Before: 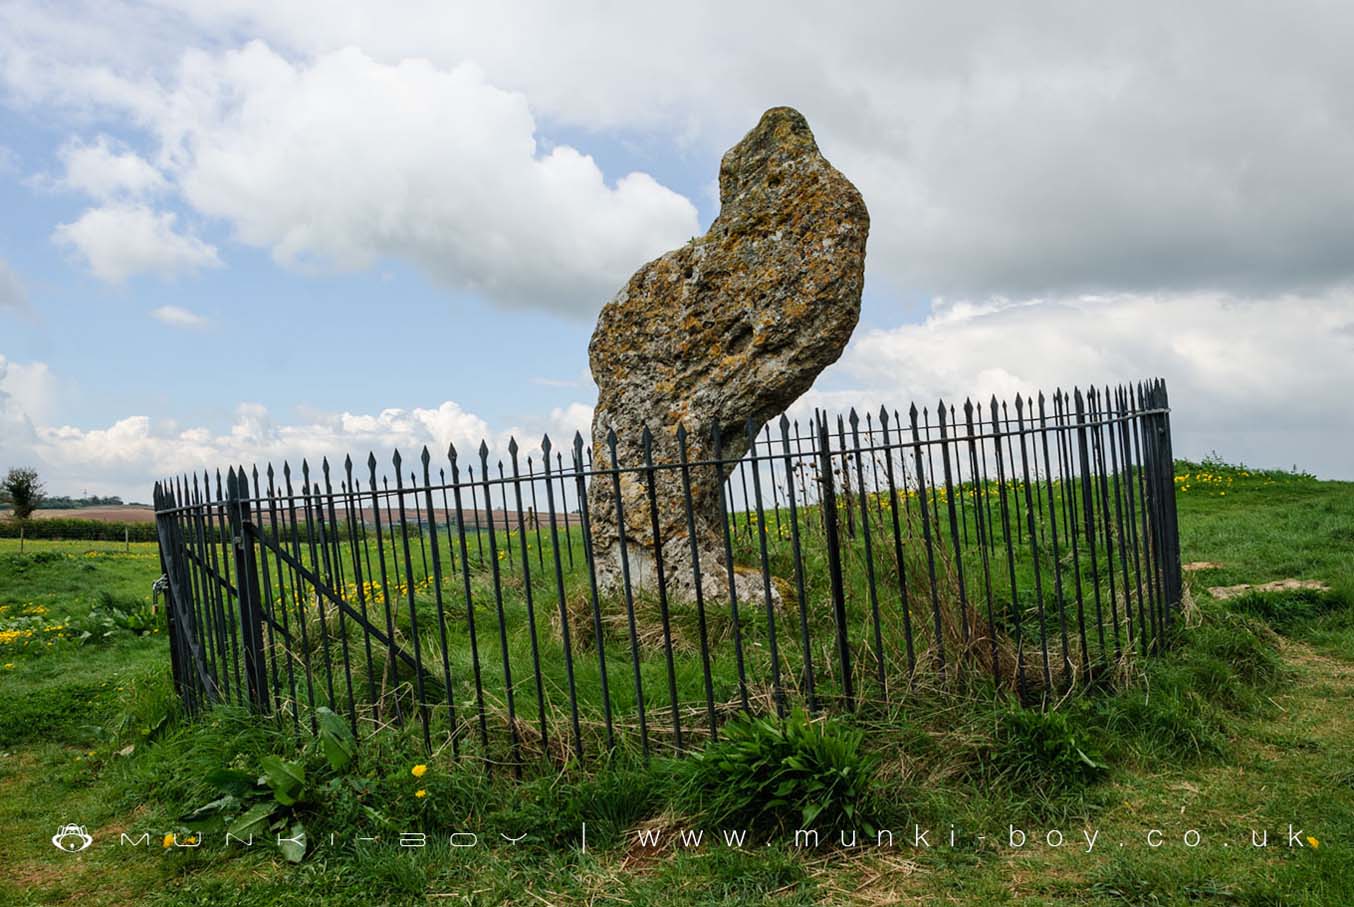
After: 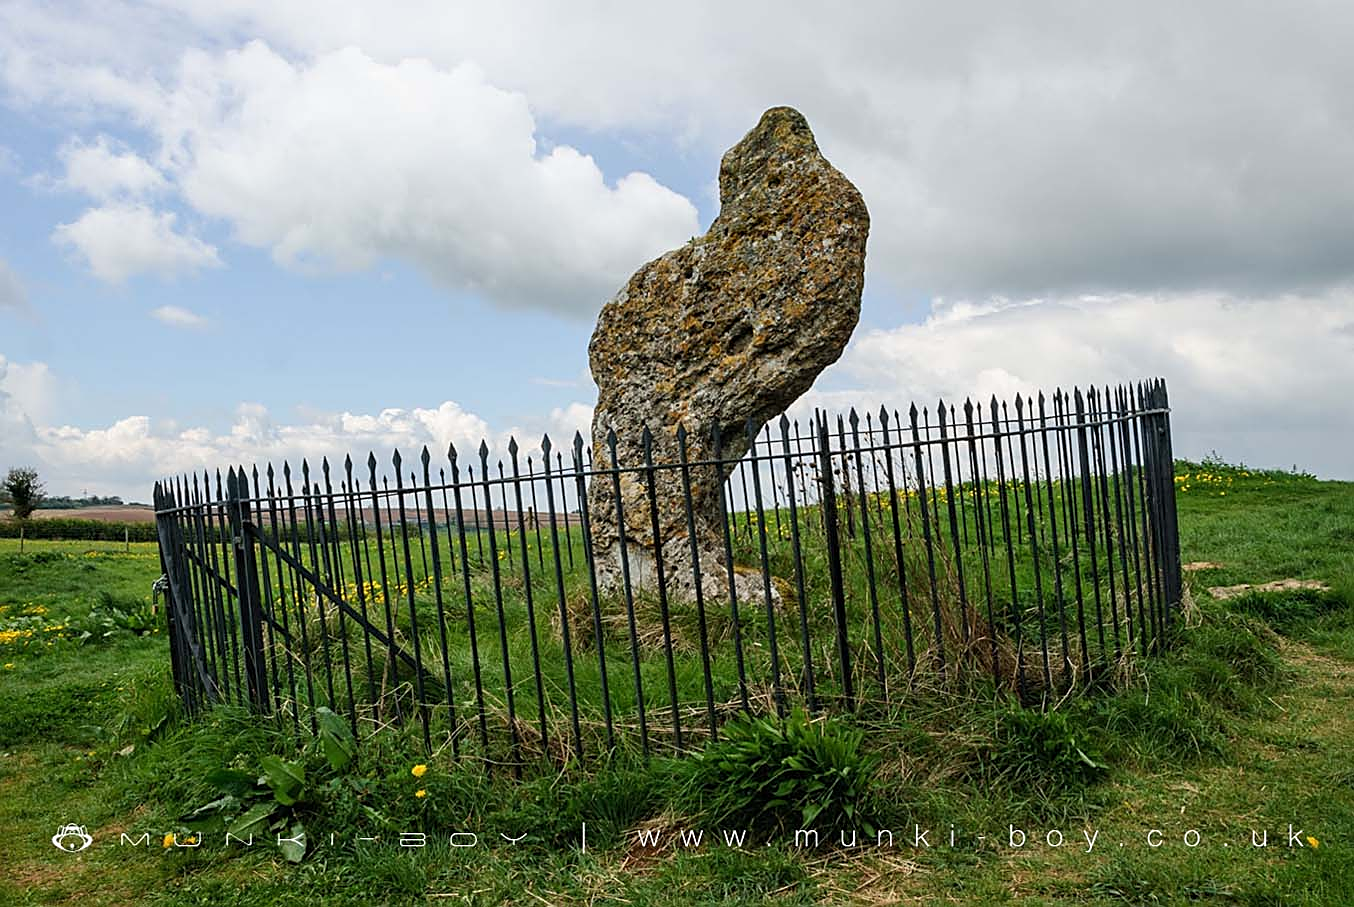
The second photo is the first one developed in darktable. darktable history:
sharpen: amount 0.495
